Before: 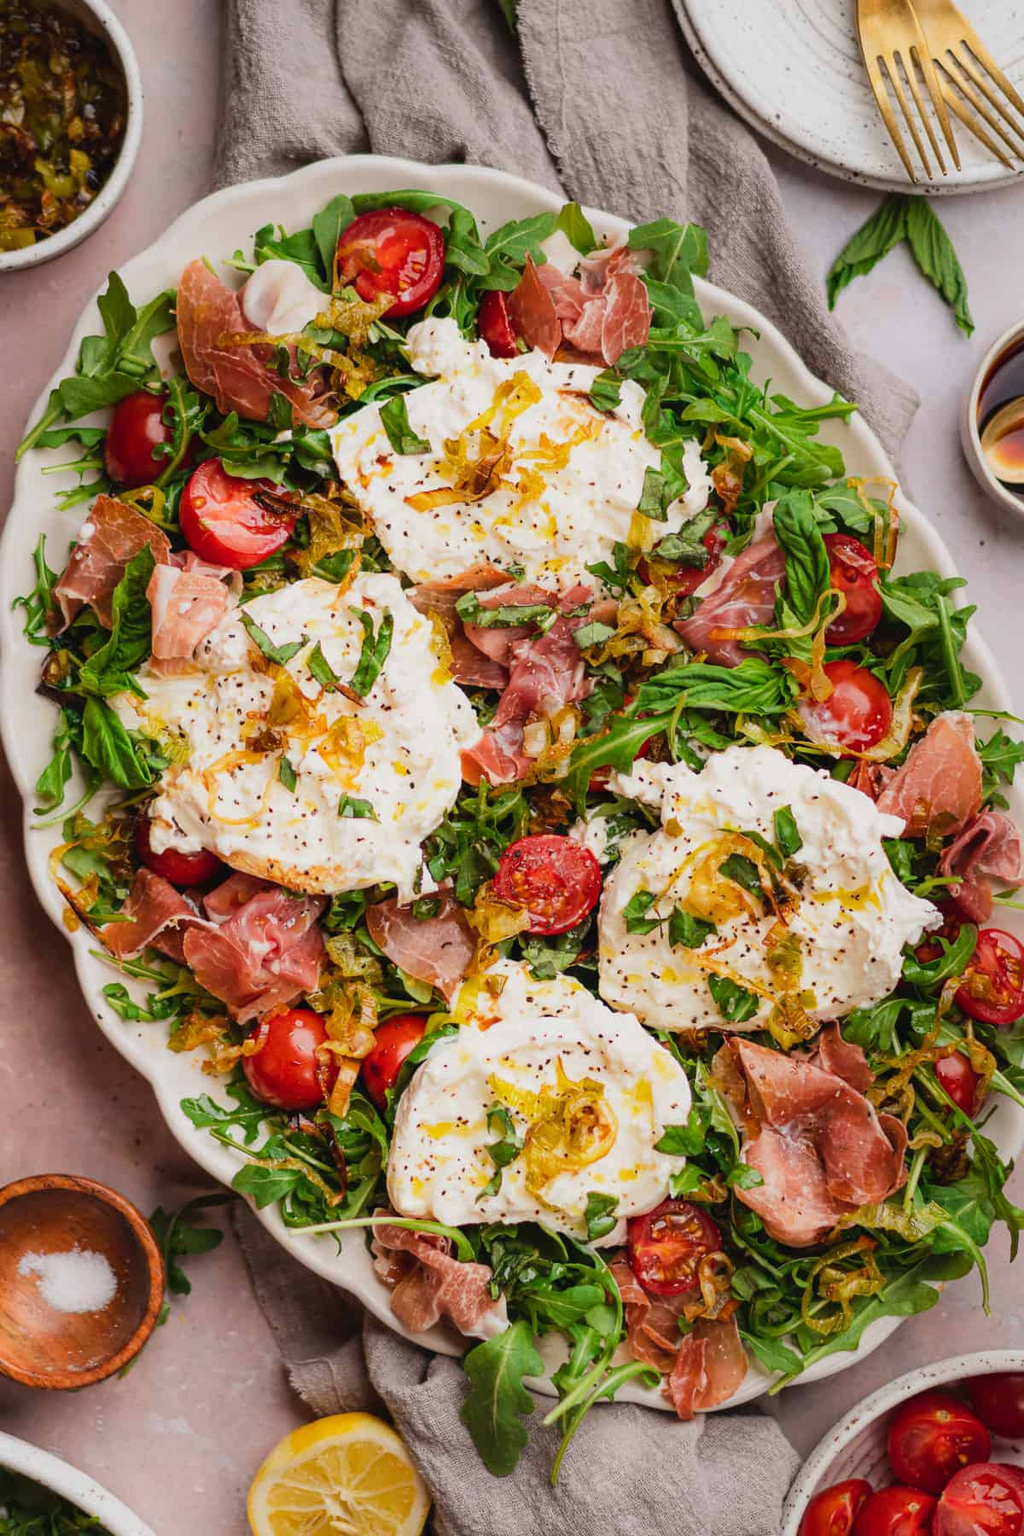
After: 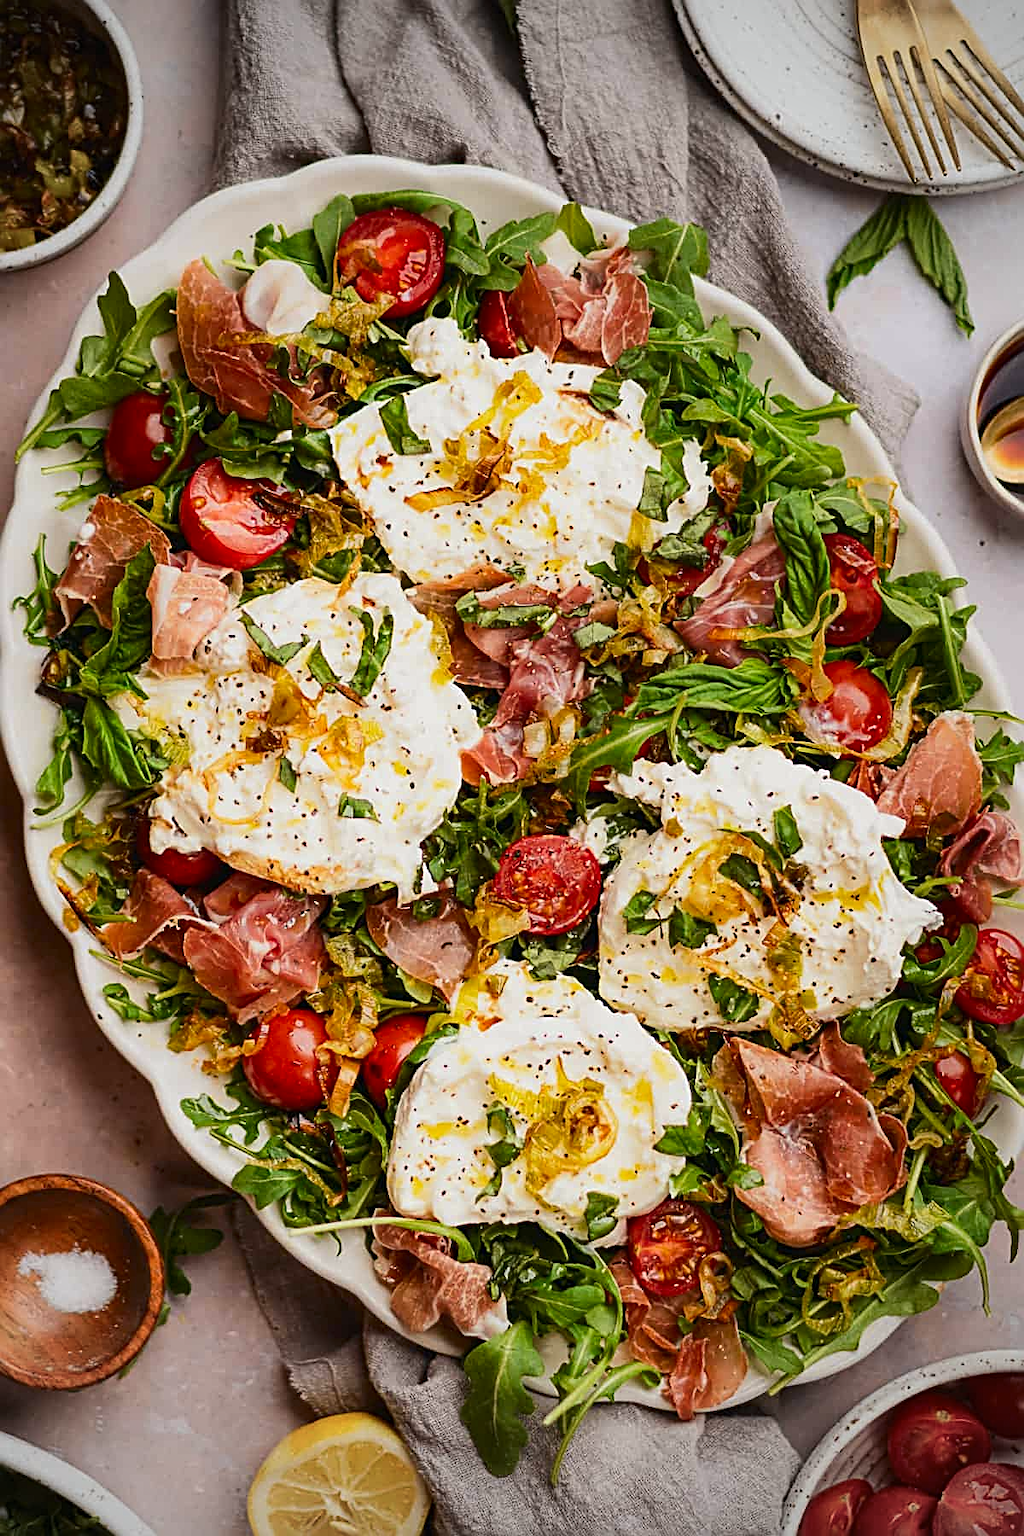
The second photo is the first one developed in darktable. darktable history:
vignetting: on, module defaults
tone curve: curves: ch0 [(0, 0) (0.227, 0.17) (0.766, 0.774) (1, 1)]; ch1 [(0, 0) (0.114, 0.127) (0.437, 0.452) (0.498, 0.495) (0.579, 0.576) (1, 1)]; ch2 [(0, 0) (0.233, 0.259) (0.493, 0.492) (0.568, 0.579) (1, 1)], color space Lab, independent channels, preserve colors none
sharpen: radius 2.676, amount 0.669
rgb levels: preserve colors max RGB
